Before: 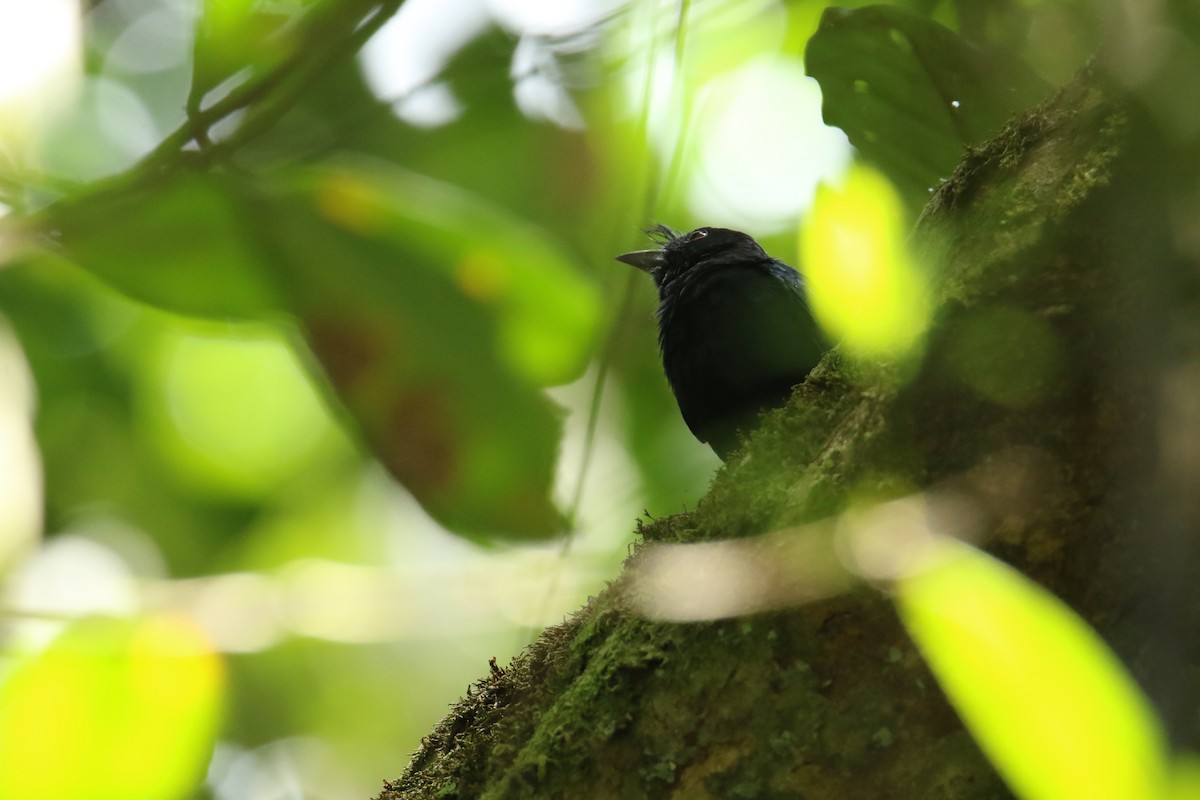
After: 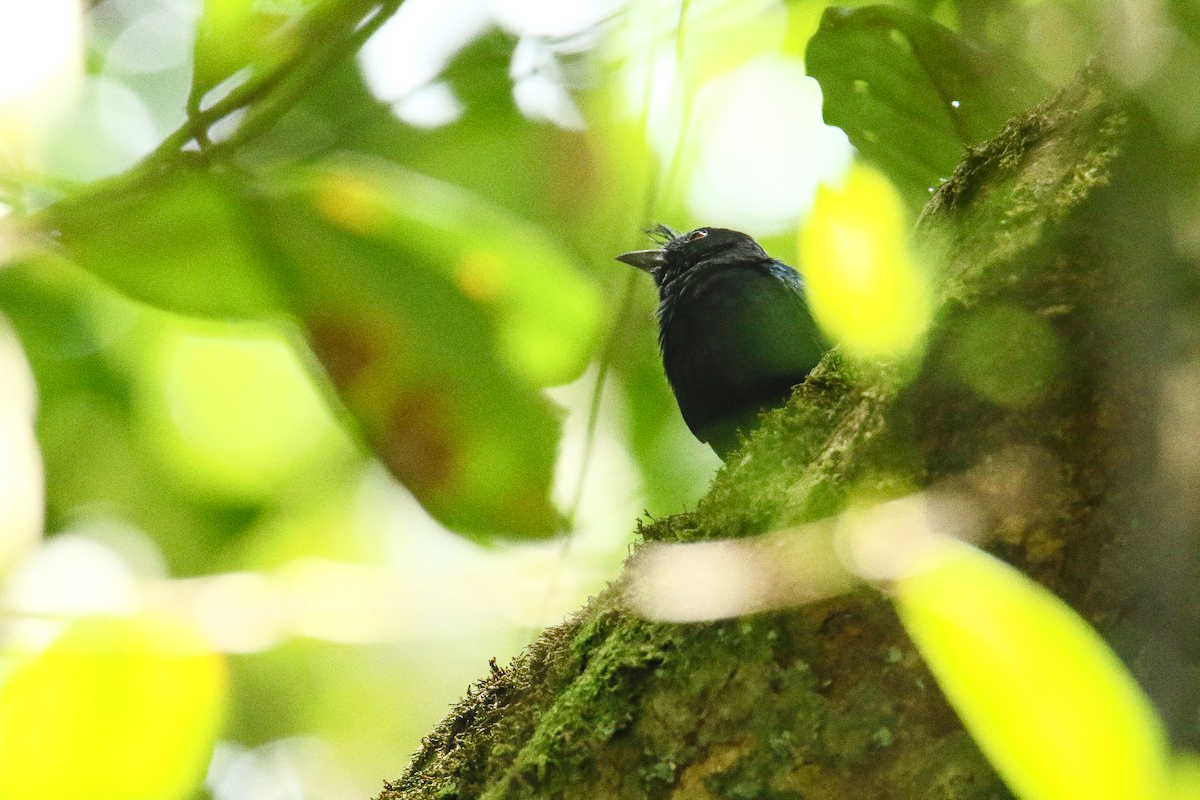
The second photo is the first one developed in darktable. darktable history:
tone curve: curves: ch0 [(0, 0) (0.003, 0.004) (0.011, 0.015) (0.025, 0.033) (0.044, 0.058) (0.069, 0.091) (0.1, 0.131) (0.136, 0.179) (0.177, 0.233) (0.224, 0.296) (0.277, 0.364) (0.335, 0.434) (0.399, 0.511) (0.468, 0.584) (0.543, 0.656) (0.623, 0.729) (0.709, 0.799) (0.801, 0.874) (0.898, 0.936) (1, 1)], preserve colors none
grain: coarseness 3.21 ISO
local contrast: on, module defaults
contrast brightness saturation: contrast 0.2, brightness 0.16, saturation 0.22
